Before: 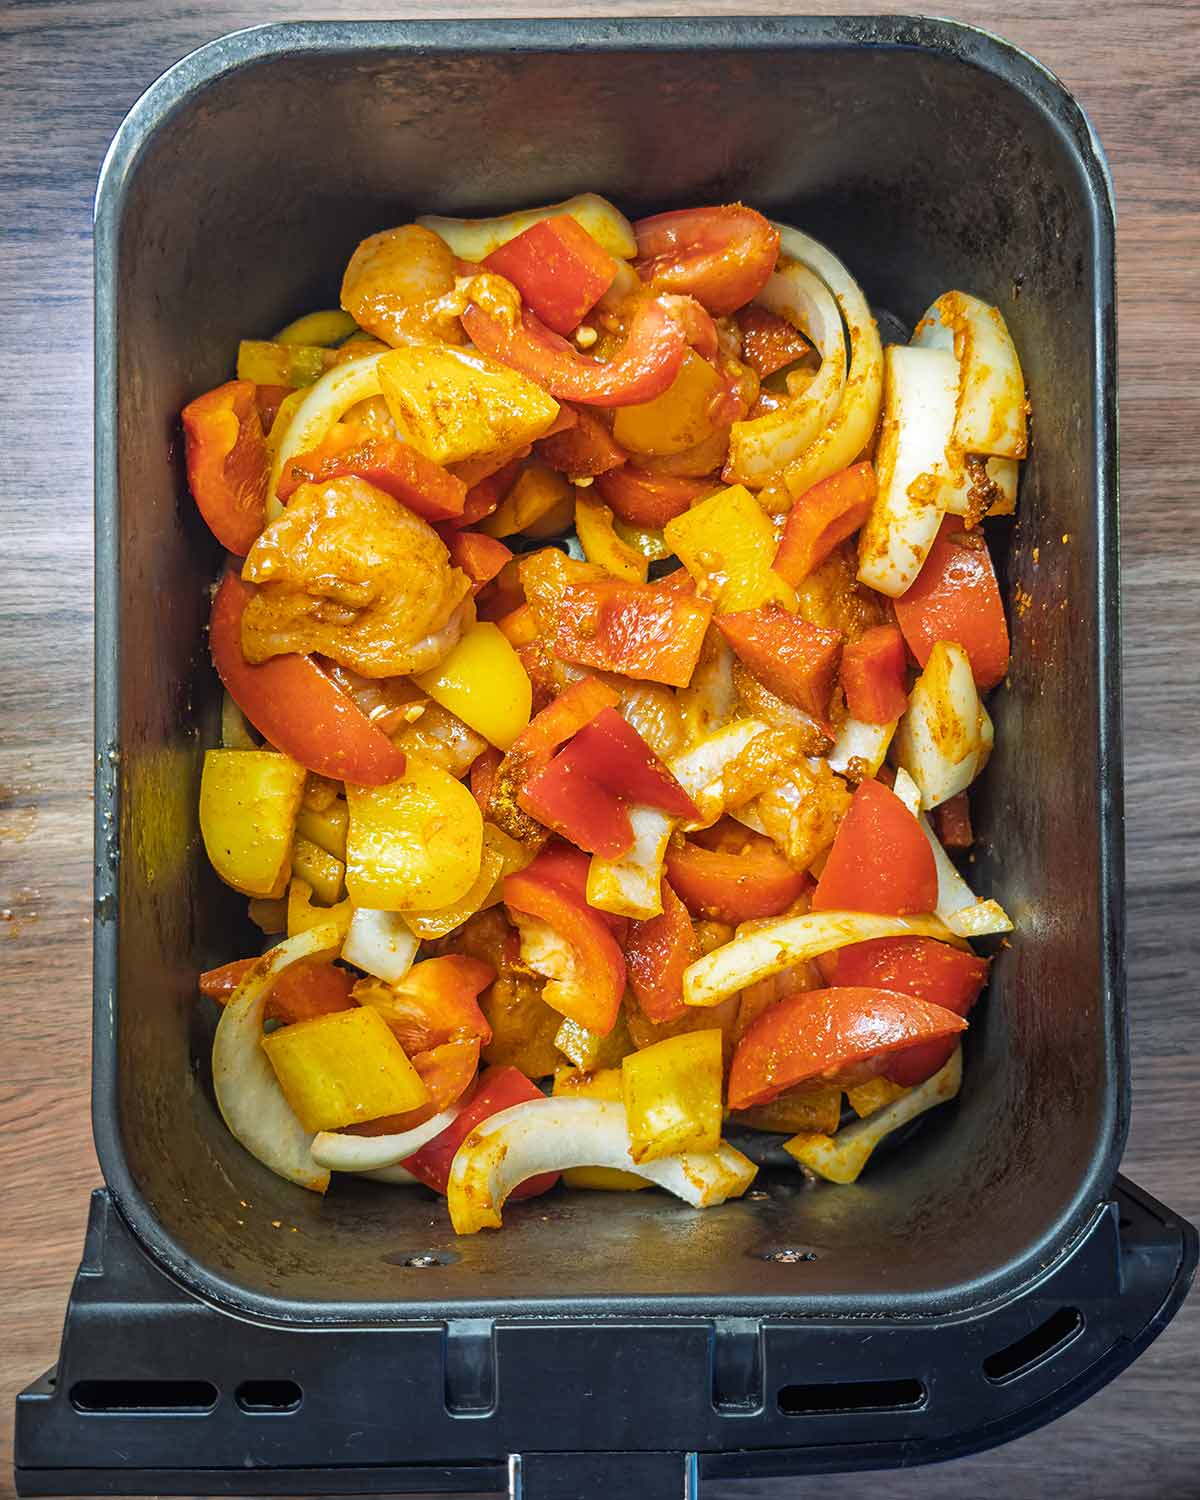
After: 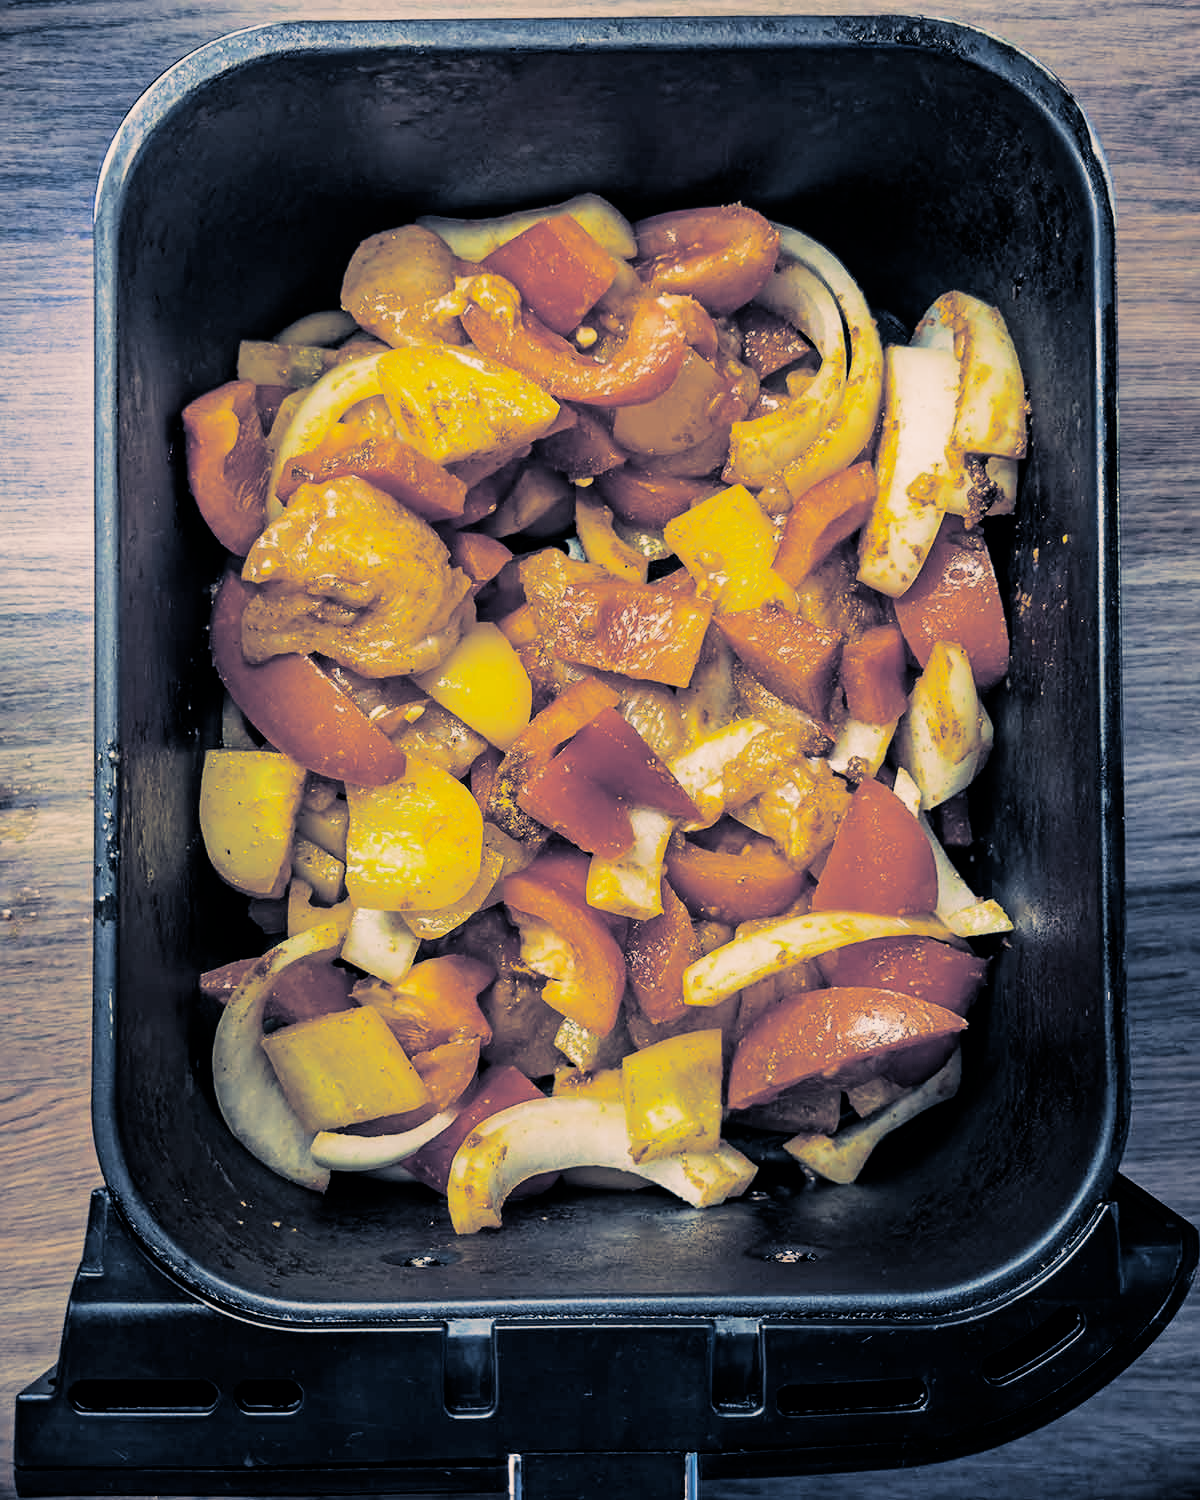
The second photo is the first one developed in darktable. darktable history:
split-toning: shadows › hue 226.8°, shadows › saturation 0.56, highlights › hue 28.8°, balance -40, compress 0%
filmic rgb: black relative exposure -5 EV, hardness 2.88, contrast 1.4
color contrast: green-magenta contrast 0.8, blue-yellow contrast 1.1, unbound 0
